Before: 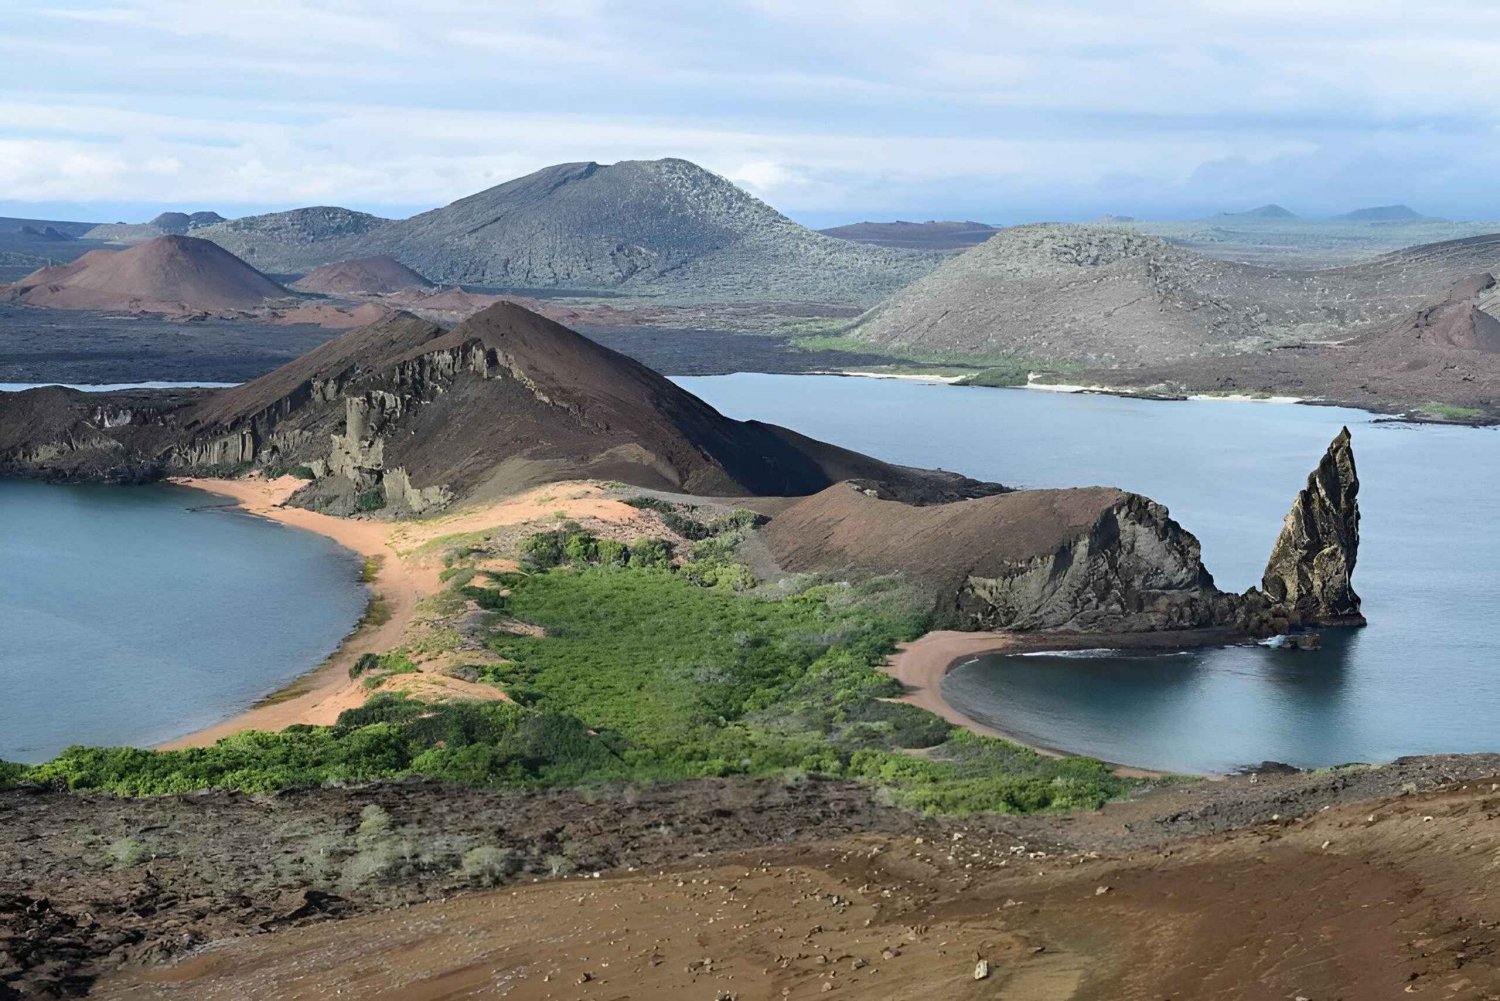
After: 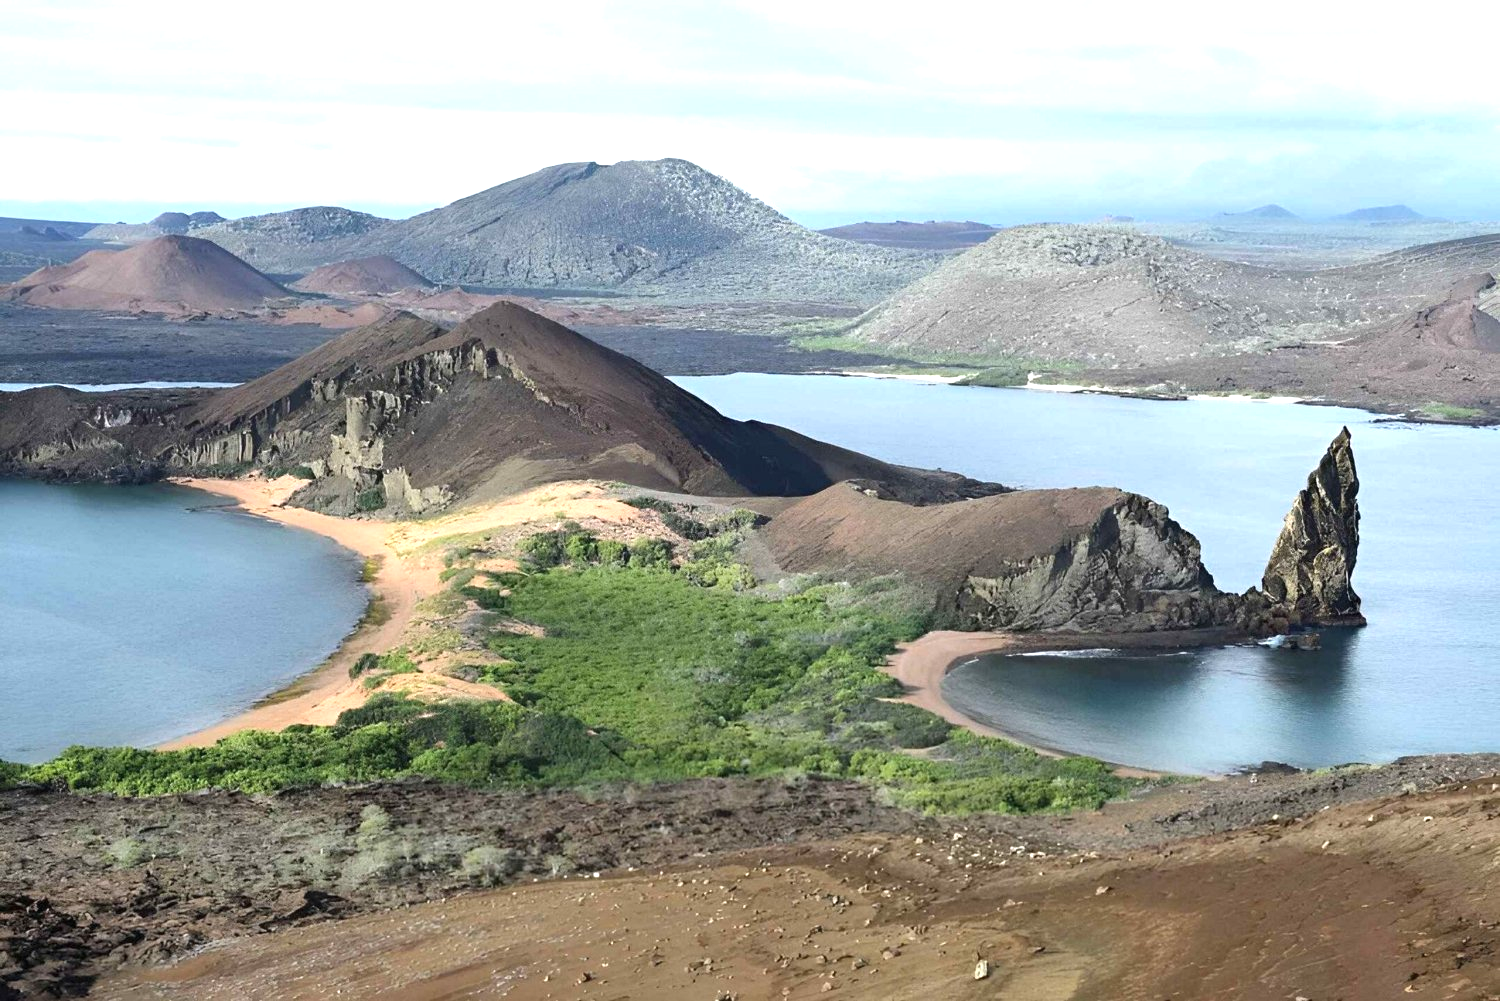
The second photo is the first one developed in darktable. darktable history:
exposure: black level correction 0, exposure 0.7 EV, compensate exposure bias true, compensate highlight preservation false
contrast brightness saturation: saturation -0.05
